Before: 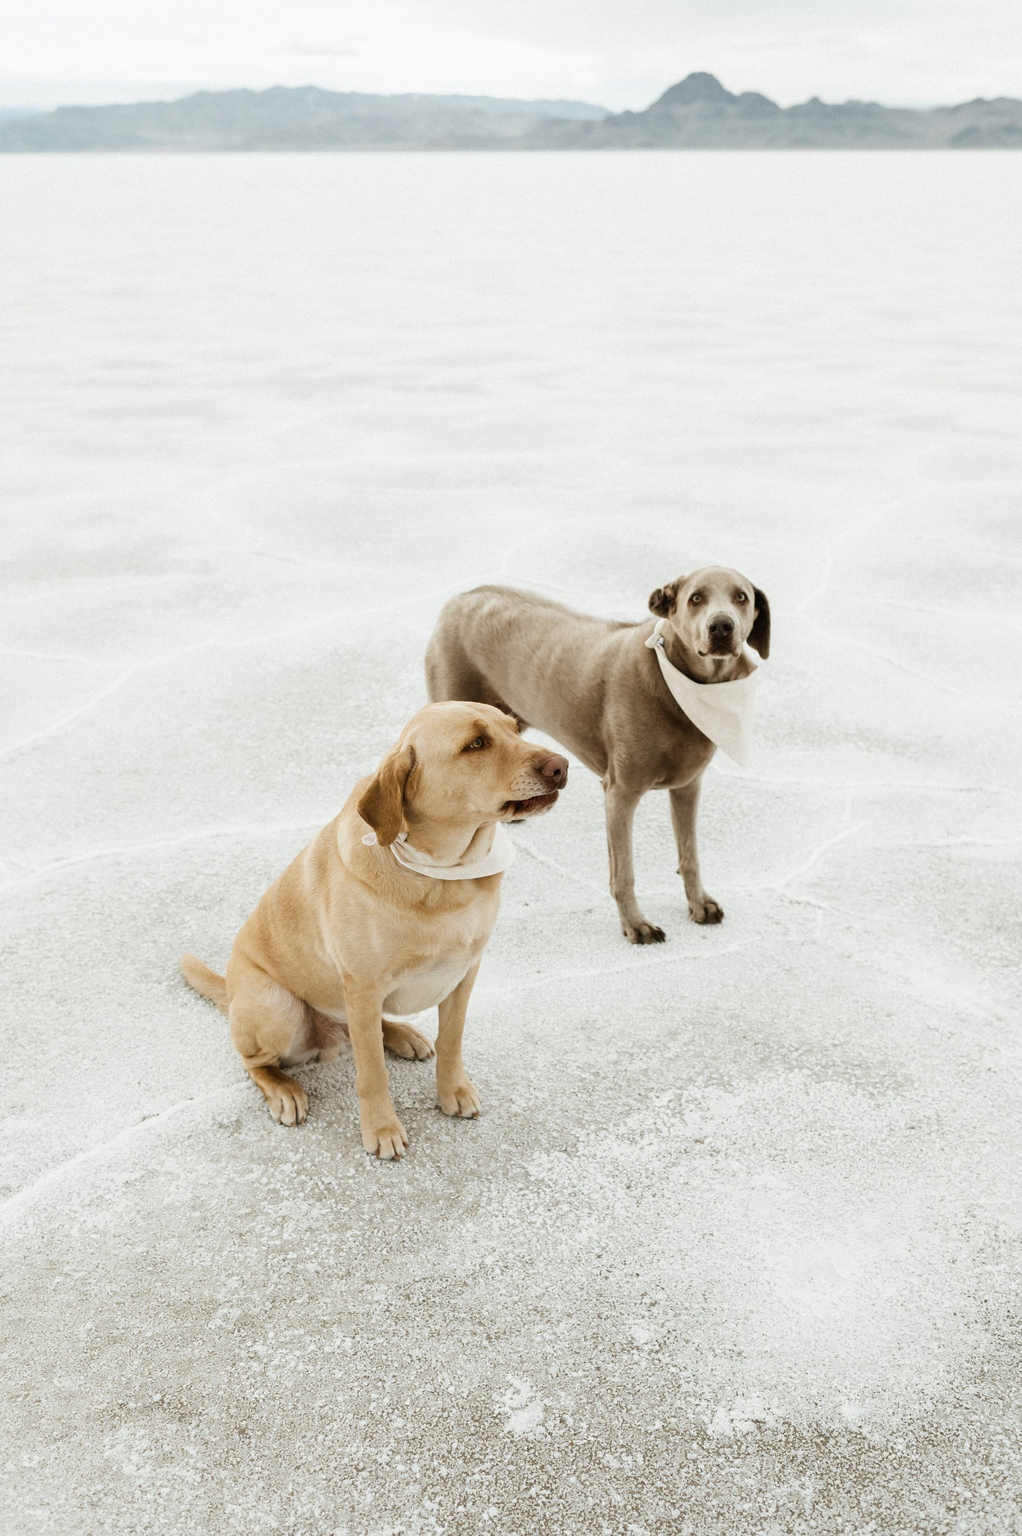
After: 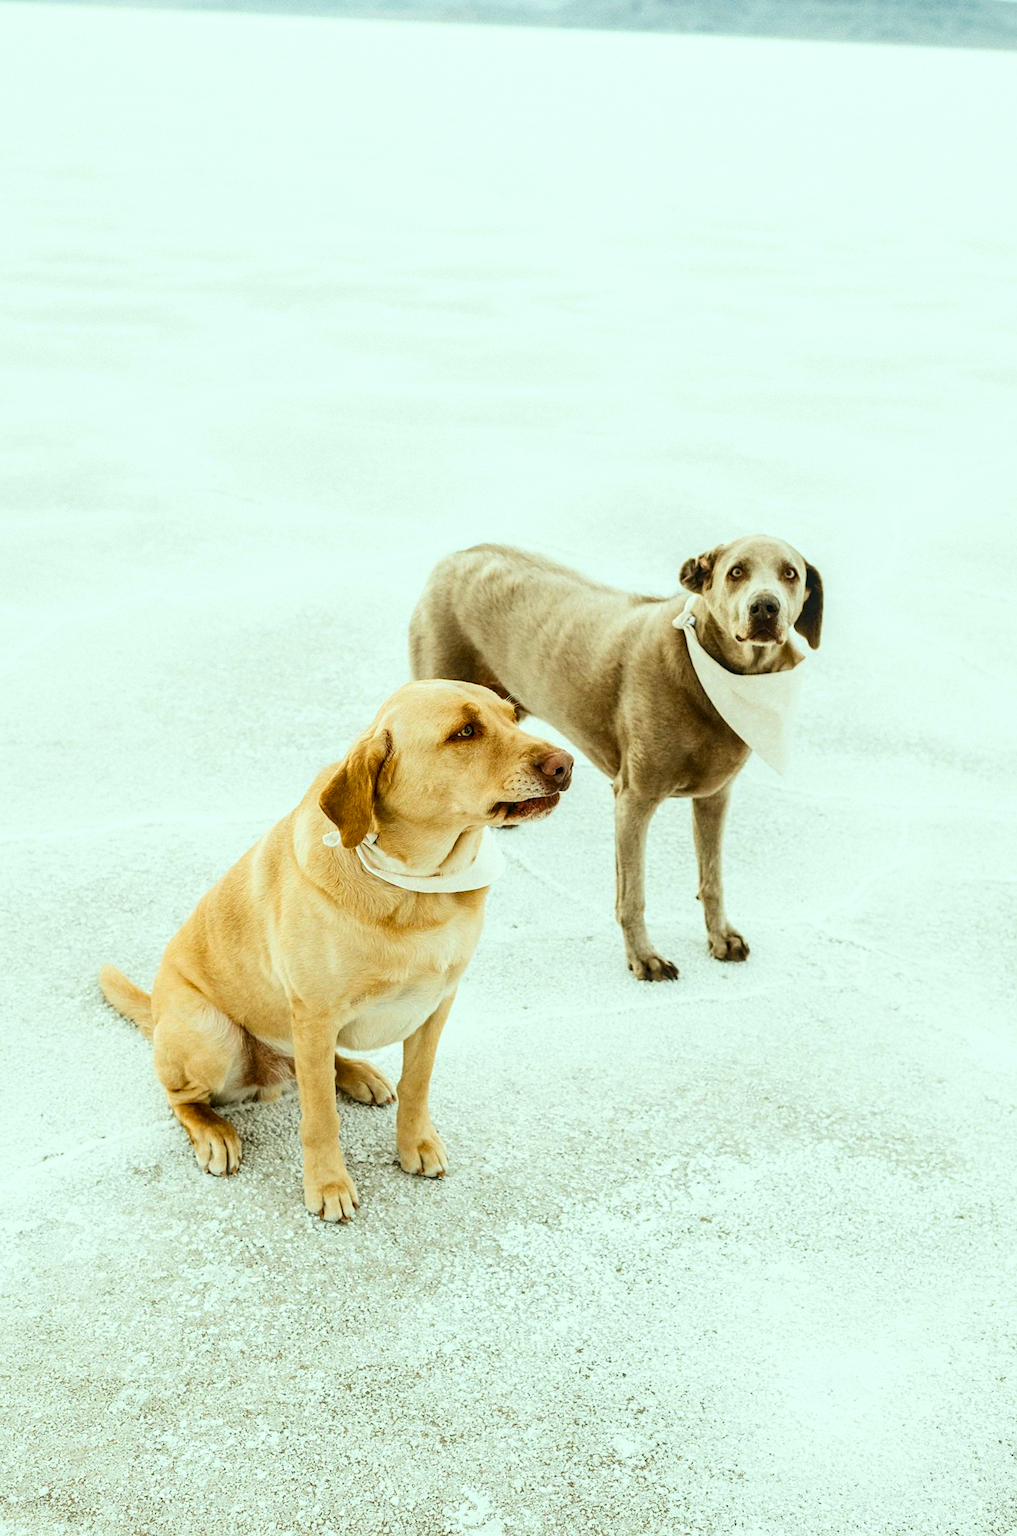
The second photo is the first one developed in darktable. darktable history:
color correction: highlights a* -7.36, highlights b* 1.18, shadows a* -3.01, saturation 1.4
sharpen: amount 0.212
crop and rotate: angle -3°, left 5.438%, top 5.194%, right 4.702%, bottom 4.537%
contrast brightness saturation: contrast 0.202, brightness 0.164, saturation 0.226
local contrast: detail 130%
